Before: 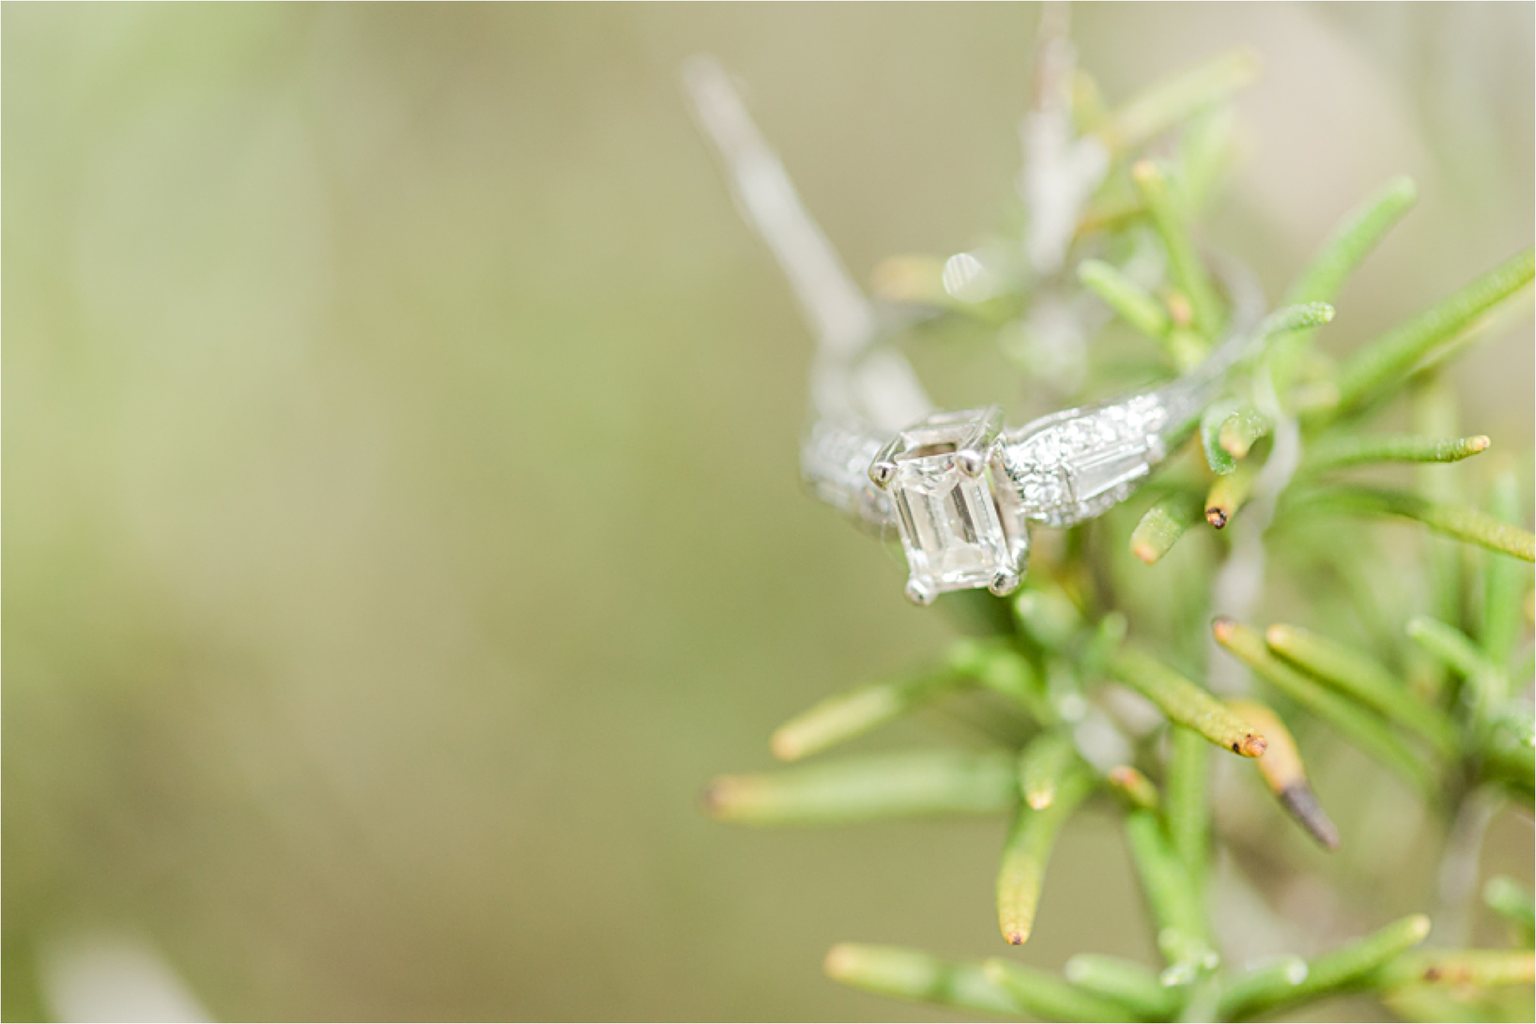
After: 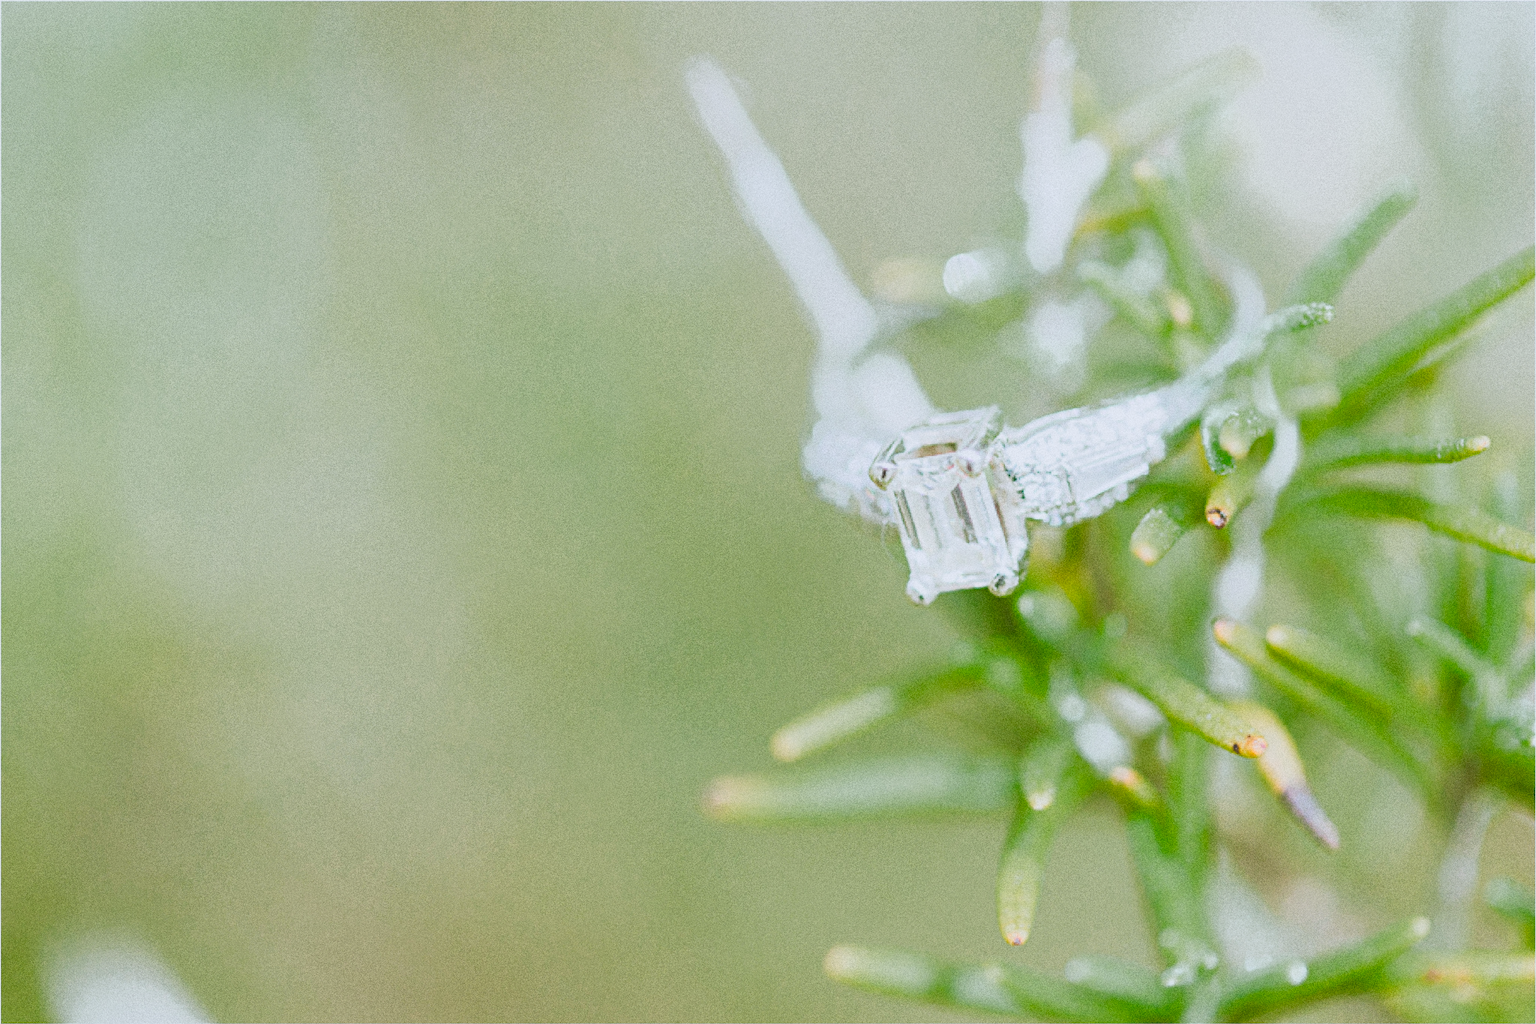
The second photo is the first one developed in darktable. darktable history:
tone curve: curves: ch0 [(0, 0.172) (1, 0.91)], color space Lab, independent channels, preserve colors none
sigmoid: on, module defaults
white balance: red 0.926, green 1.003, blue 1.133
levels: levels [0, 0.435, 0.917]
color zones: curves: ch0 [(0, 0.558) (0.143, 0.548) (0.286, 0.447) (0.429, 0.259) (0.571, 0.5) (0.714, 0.5) (0.857, 0.593) (1, 0.558)]; ch1 [(0, 0.543) (0.01, 0.544) (0.12, 0.492) (0.248, 0.458) (0.5, 0.534) (0.748, 0.5) (0.99, 0.469) (1, 0.543)]; ch2 [(0, 0.507) (0.143, 0.522) (0.286, 0.505) (0.429, 0.5) (0.571, 0.5) (0.714, 0.5) (0.857, 0.5) (1, 0.507)]
grain: coarseness 0.09 ISO, strength 40%
